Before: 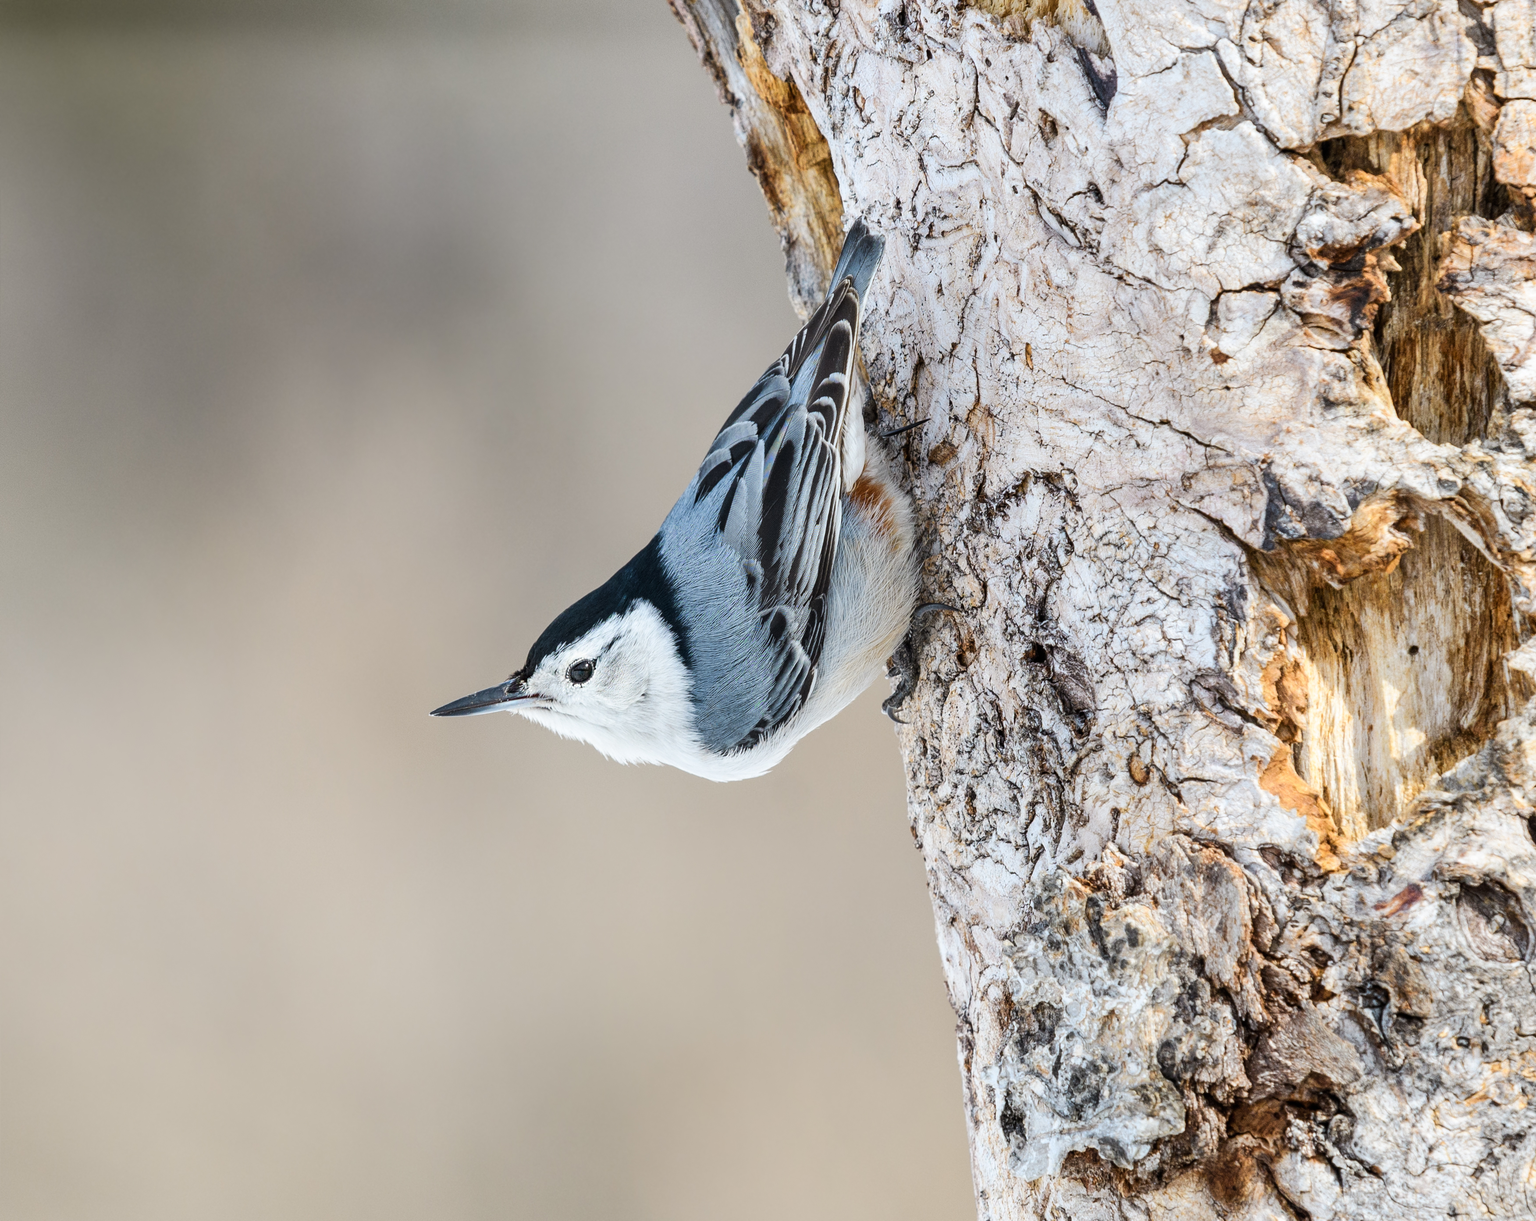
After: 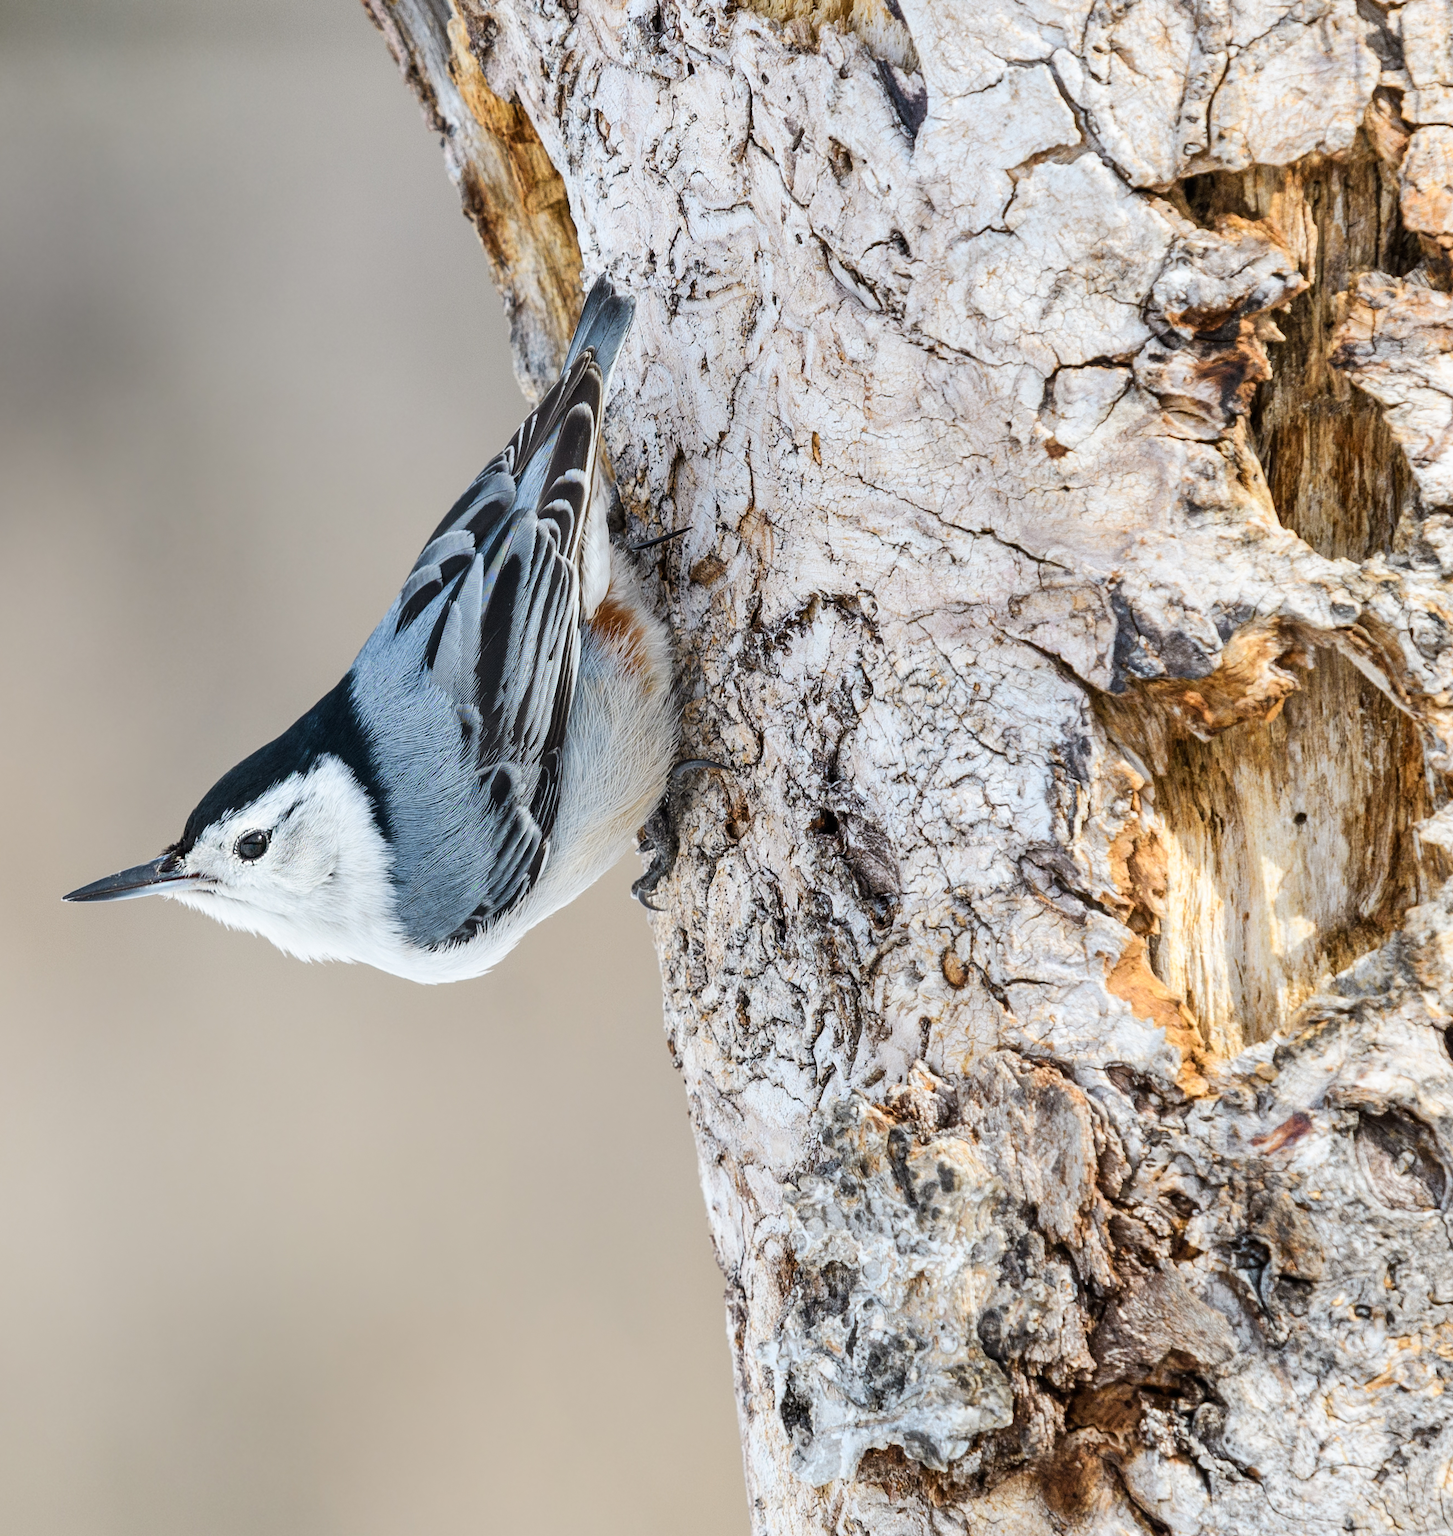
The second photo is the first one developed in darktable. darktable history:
crop and rotate: left 24.786%
